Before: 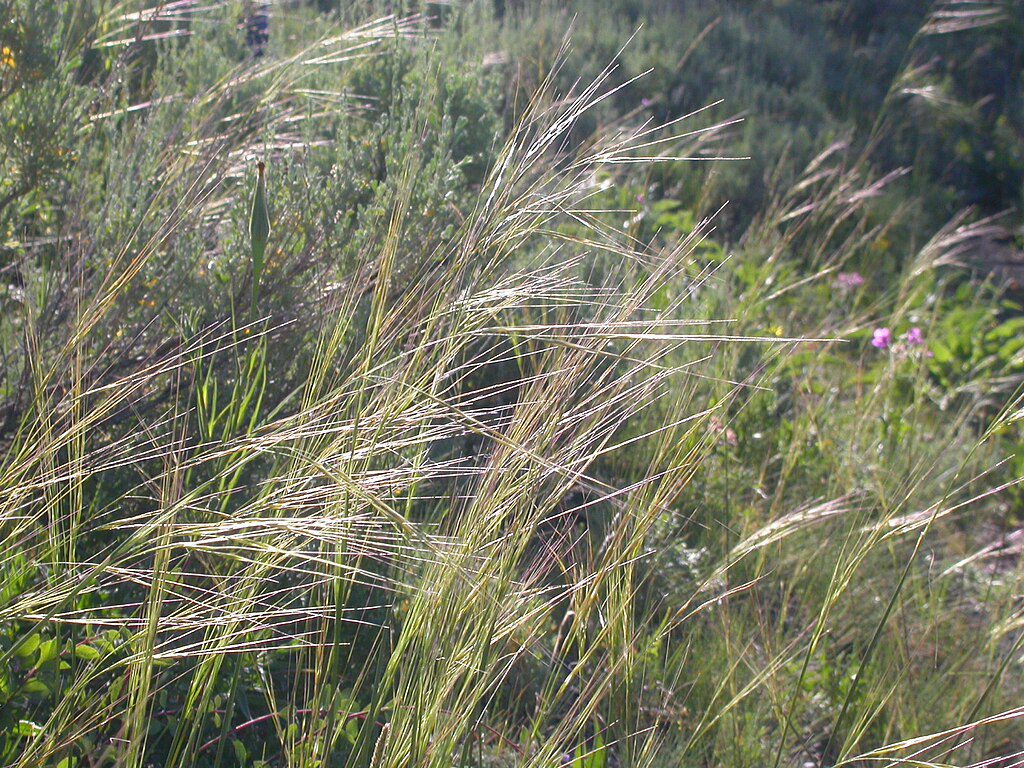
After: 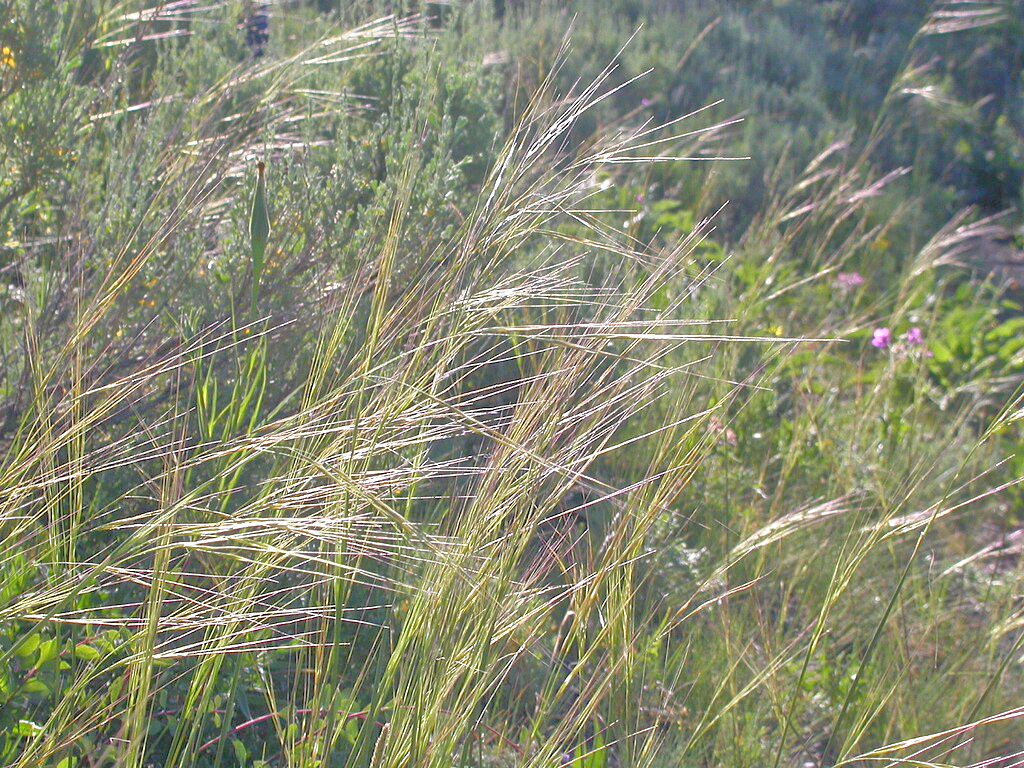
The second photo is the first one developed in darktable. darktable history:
exposure: compensate exposure bias true, compensate highlight preservation false
tone equalizer: -7 EV 0.149 EV, -6 EV 0.599 EV, -5 EV 1.13 EV, -4 EV 1.34 EV, -3 EV 1.18 EV, -2 EV 0.6 EV, -1 EV 0.148 EV
